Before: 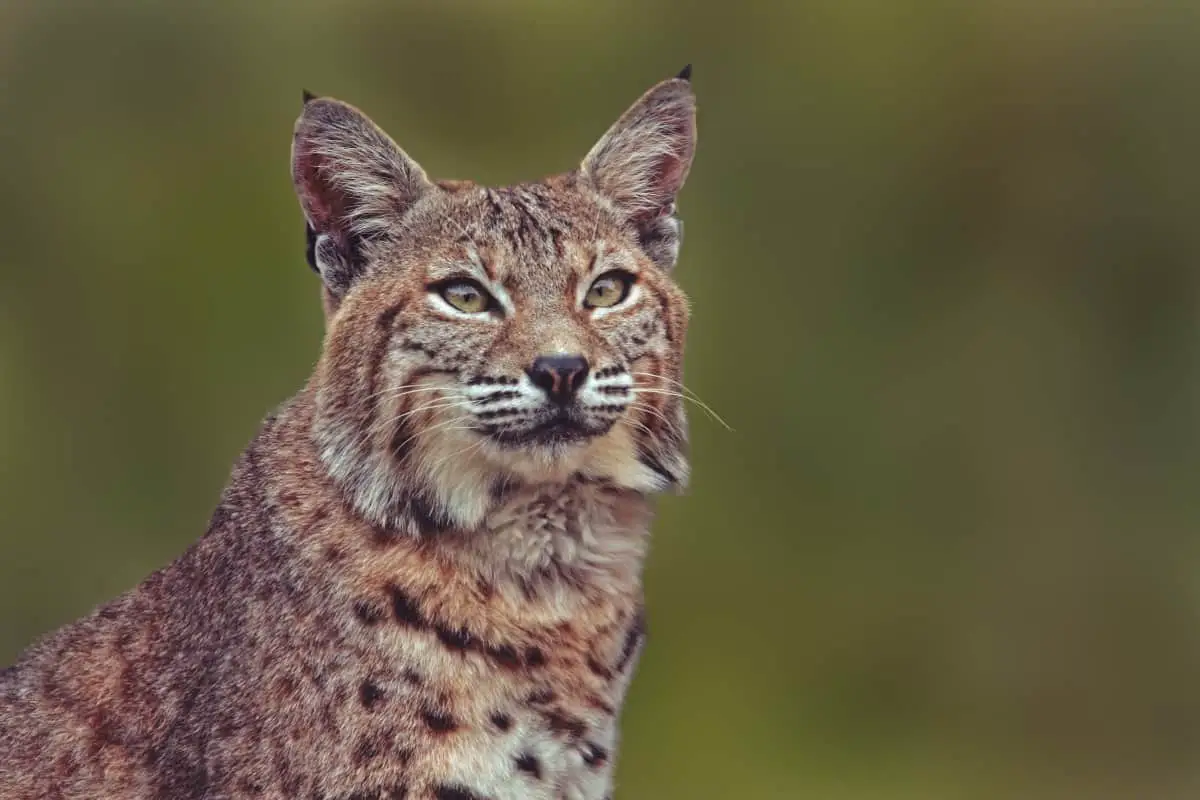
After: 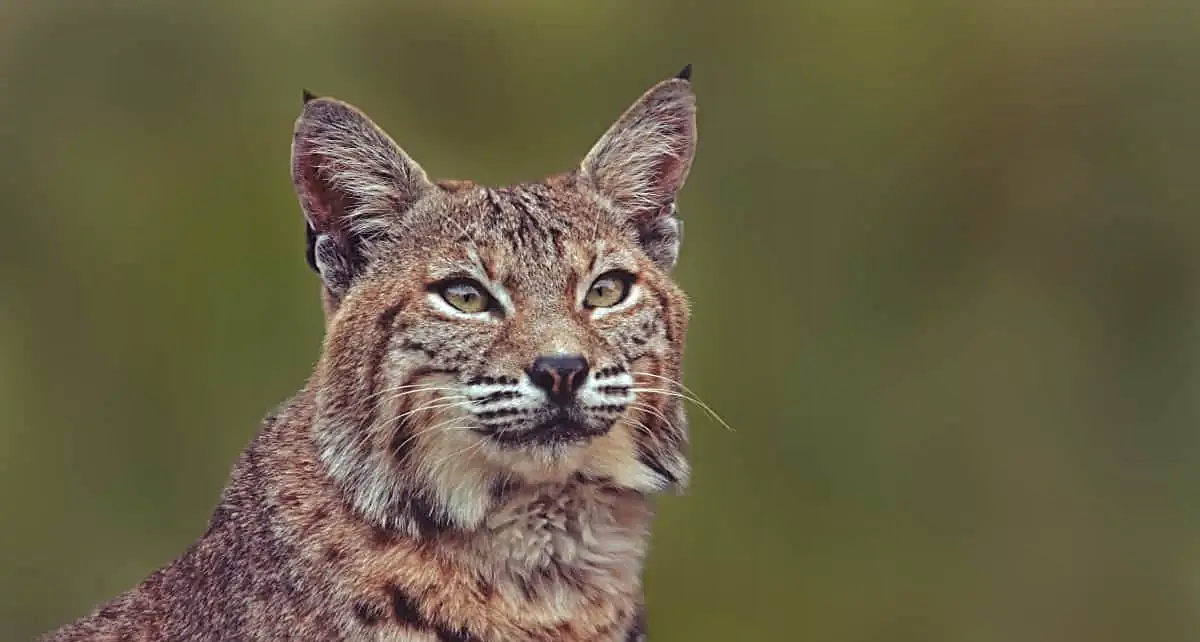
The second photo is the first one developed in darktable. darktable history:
shadows and highlights: soften with gaussian
crop: bottom 19.644%
sharpen: on, module defaults
